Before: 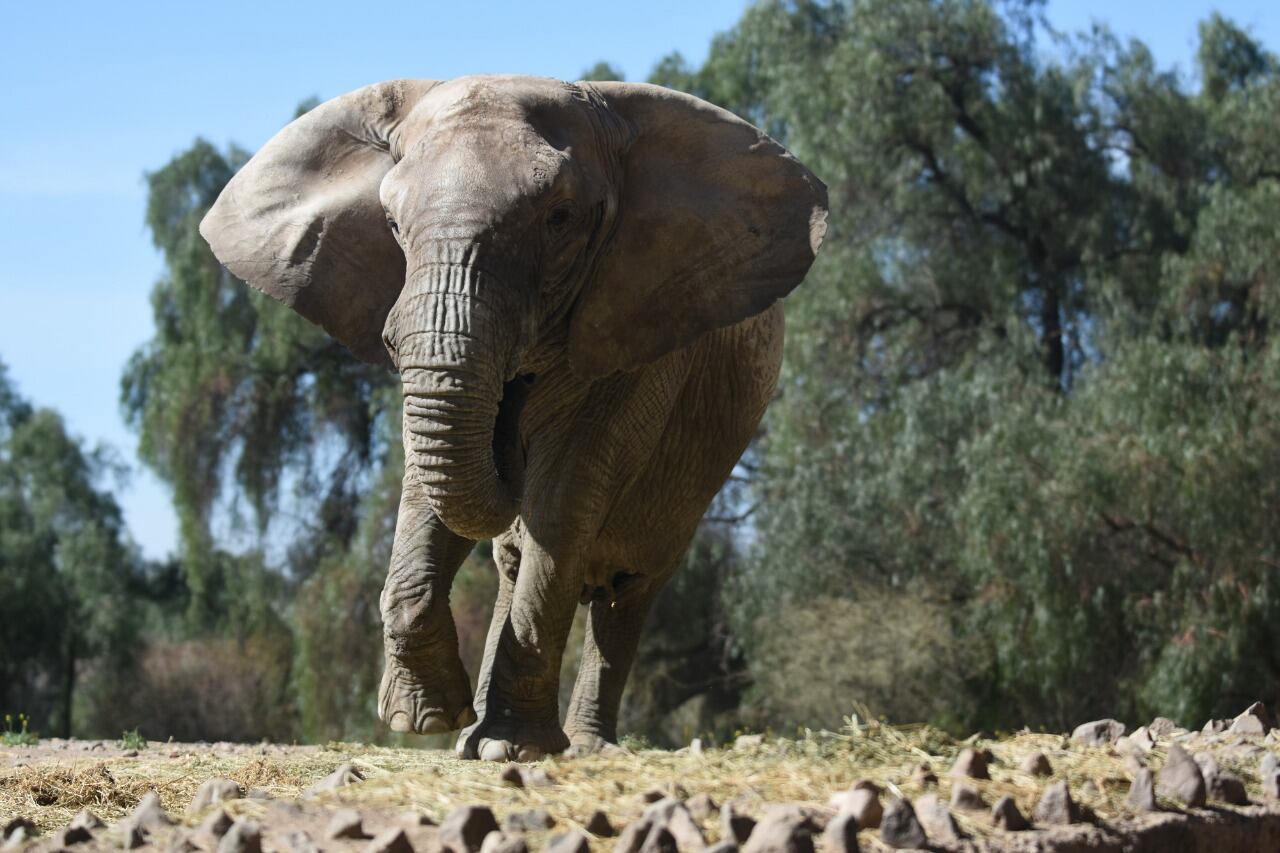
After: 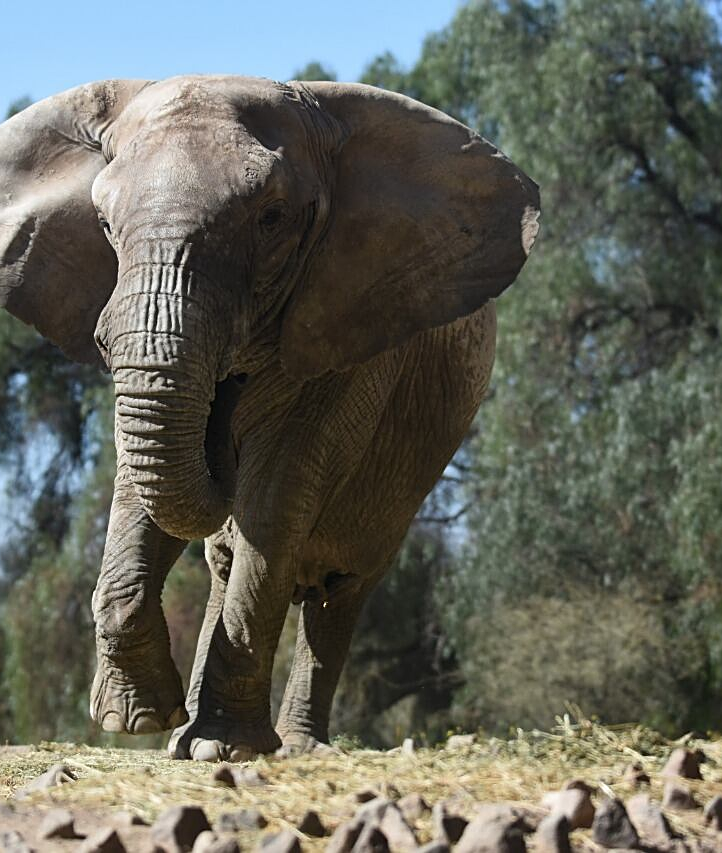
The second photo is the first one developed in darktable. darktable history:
sharpen: on, module defaults
crop and rotate: left 22.557%, right 20.99%
